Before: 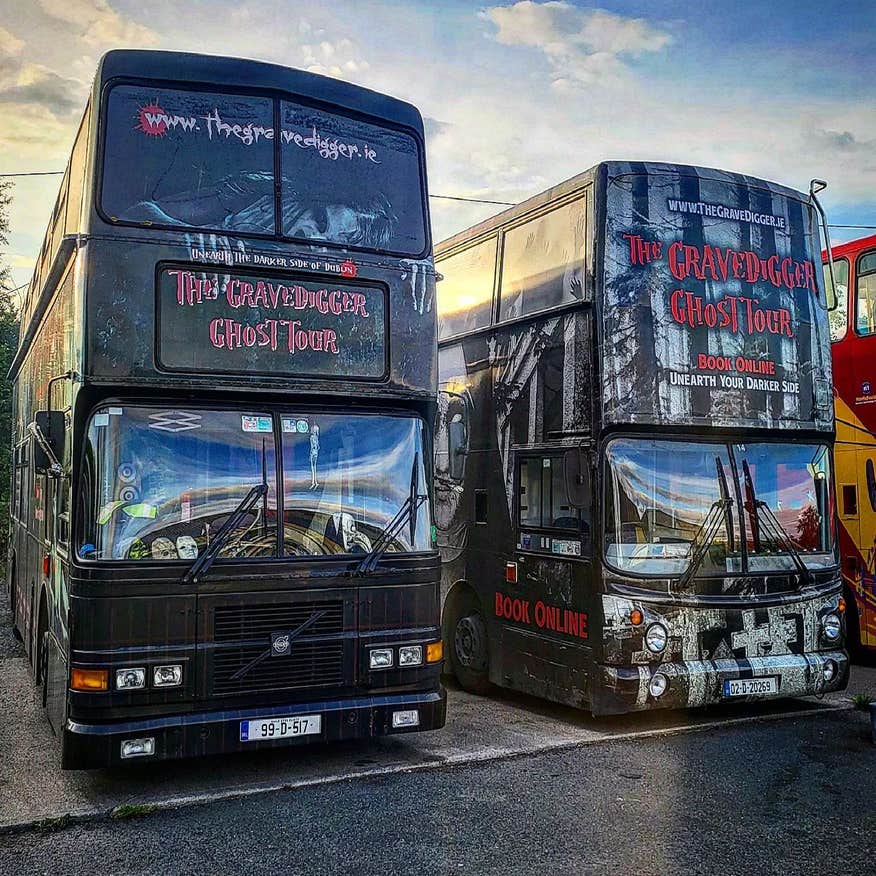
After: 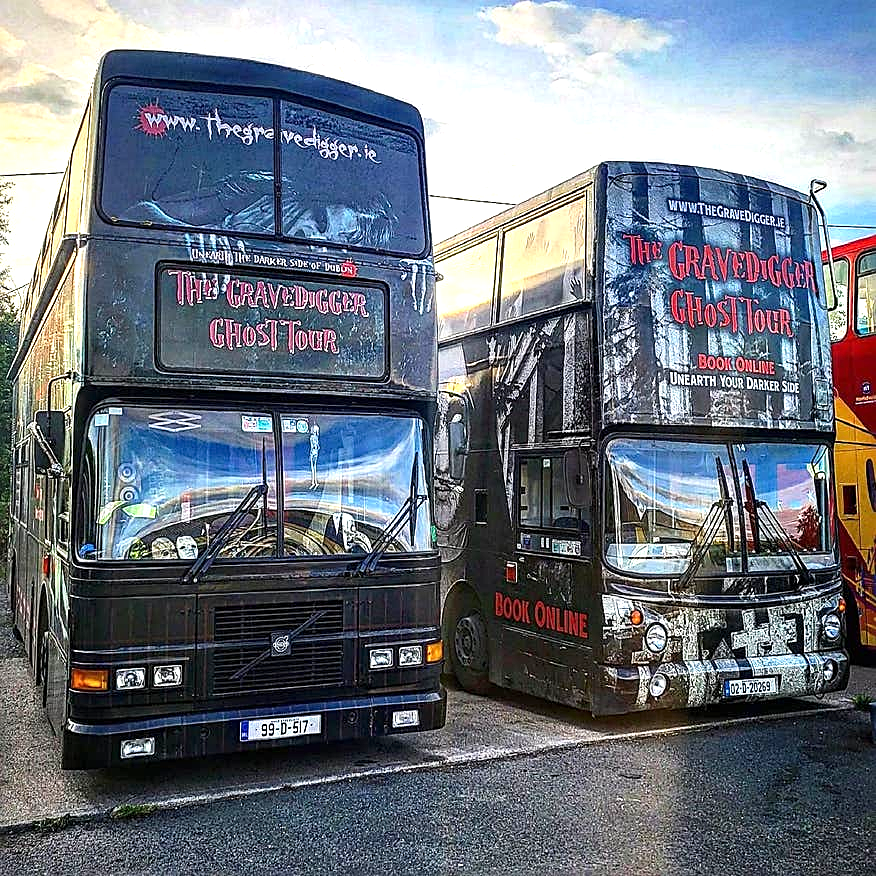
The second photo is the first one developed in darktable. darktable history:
exposure: exposure 0.745 EV, compensate highlight preservation false
sharpen: on, module defaults
